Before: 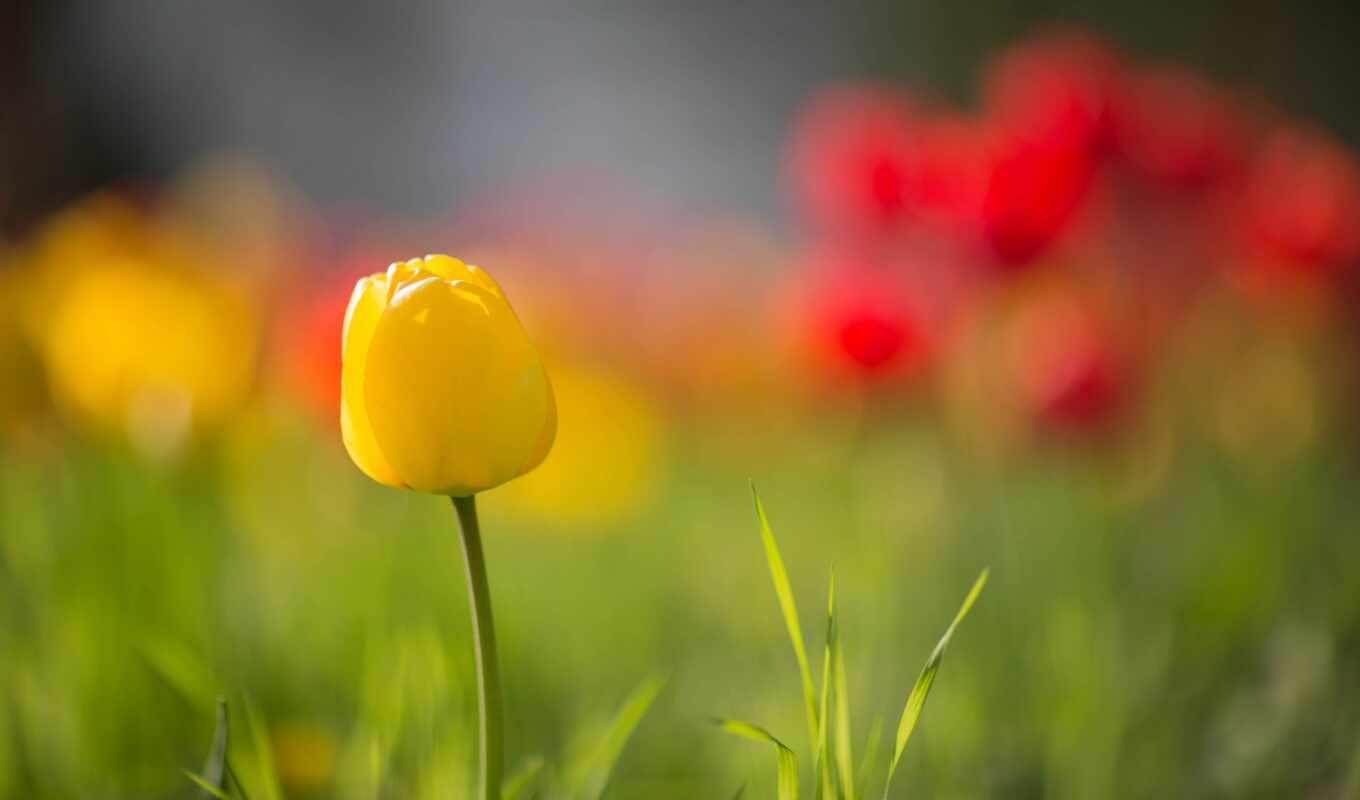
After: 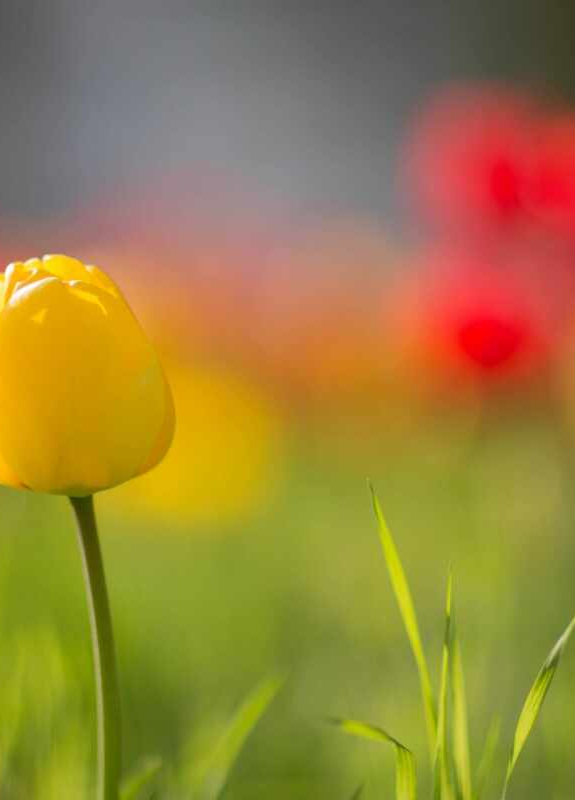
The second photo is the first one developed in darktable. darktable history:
crop: left 28.136%, right 29.514%
